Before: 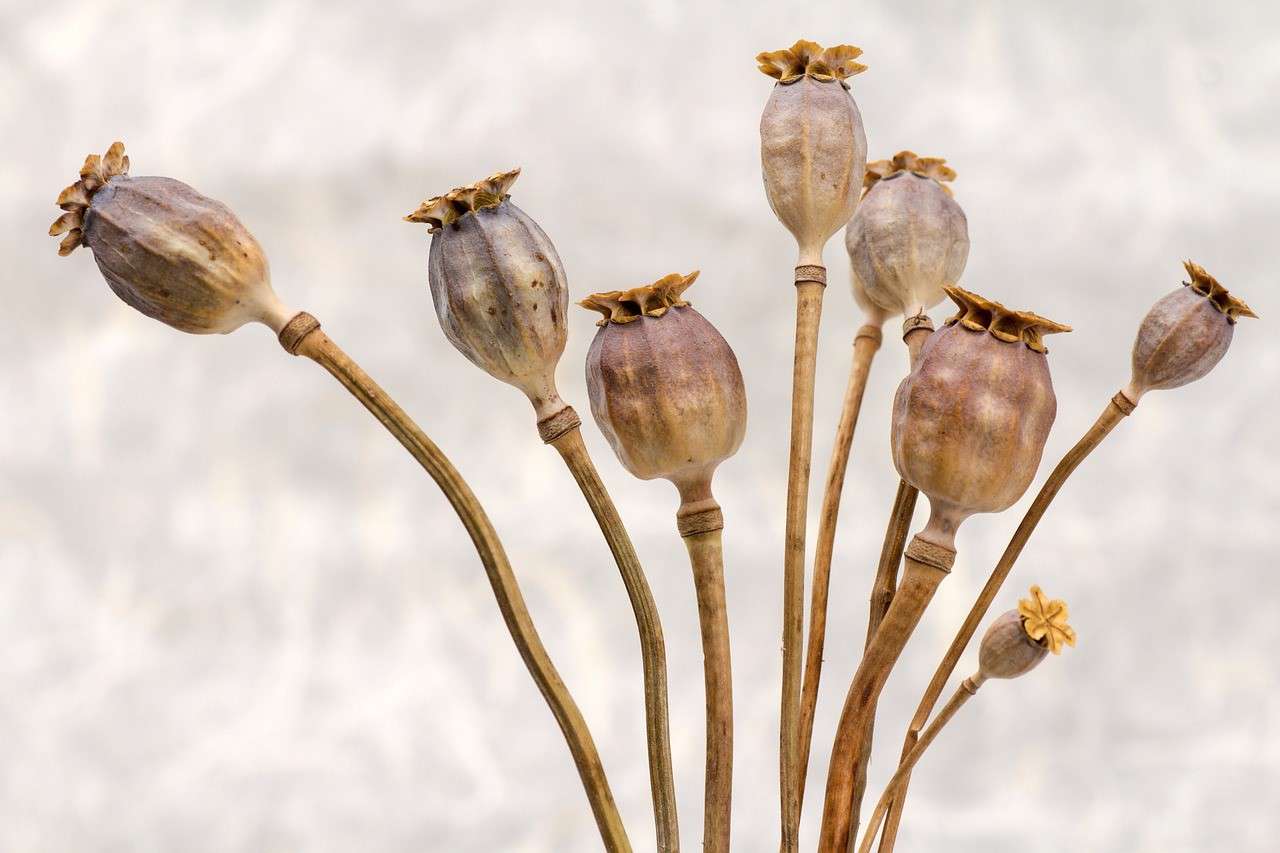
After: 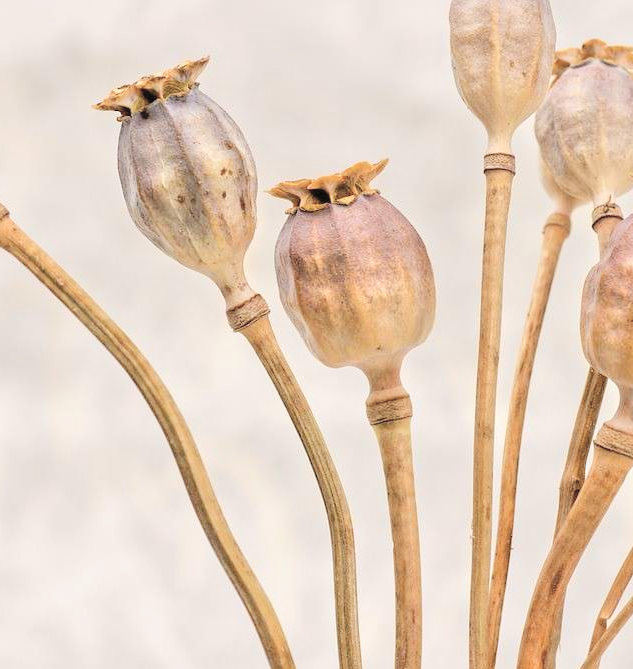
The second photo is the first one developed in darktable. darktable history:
tone equalizer: -8 EV -0.002 EV, -7 EV 0.005 EV, -6 EV -0.008 EV, -5 EV 0.007 EV, -4 EV -0.042 EV, -3 EV -0.233 EV, -2 EV -0.662 EV, -1 EV -0.983 EV, +0 EV -0.969 EV, smoothing diameter 2%, edges refinement/feathering 20, mask exposure compensation -1.57 EV, filter diffusion 5
global tonemap: drago (0.7, 100)
crop and rotate: angle 0.02°, left 24.353%, top 13.219%, right 26.156%, bottom 8.224%
color balance: mode lift, gamma, gain (sRGB), lift [1, 0.99, 1.01, 0.992], gamma [1, 1.037, 0.974, 0.963]
